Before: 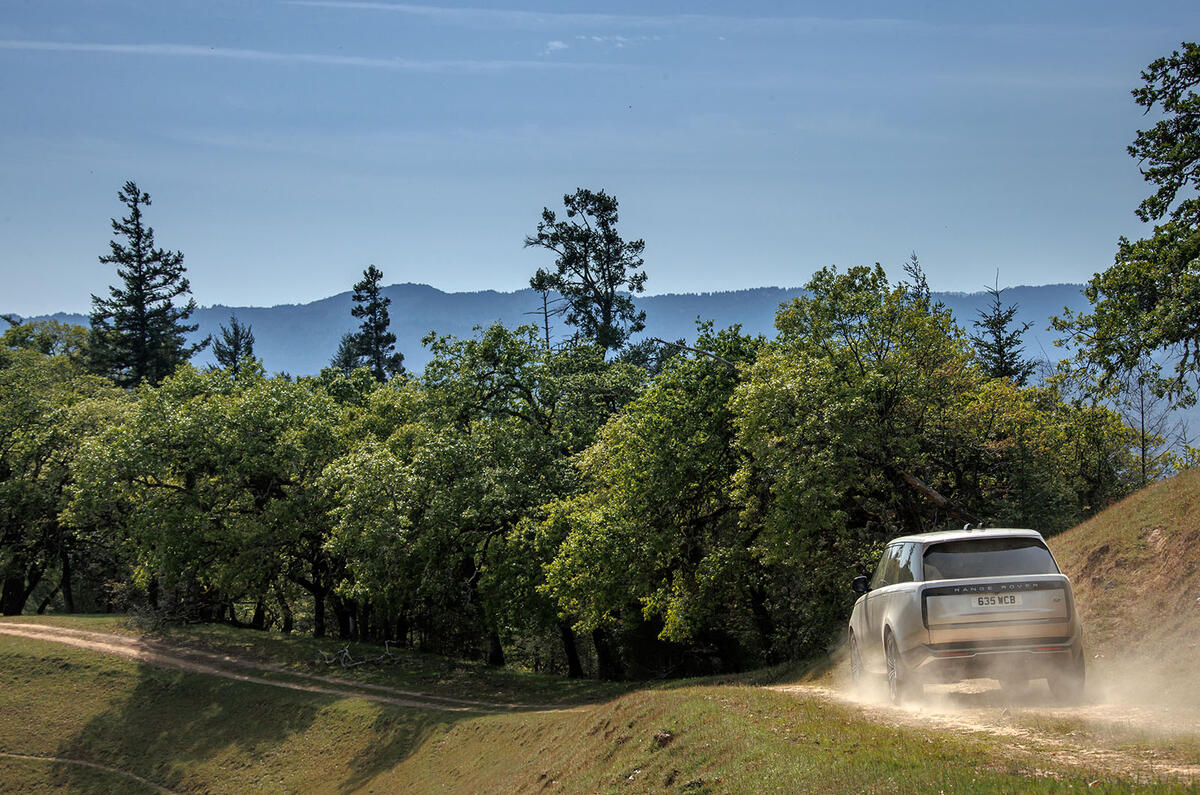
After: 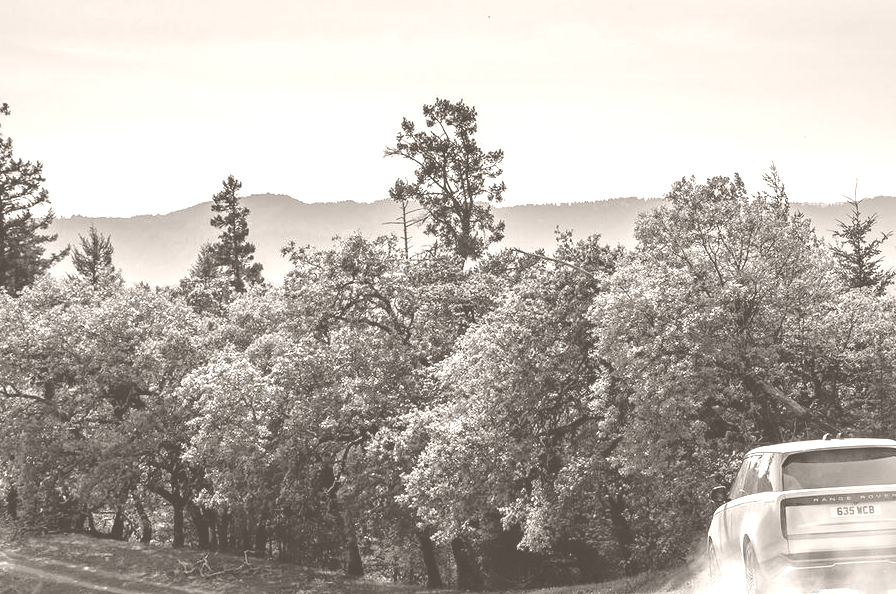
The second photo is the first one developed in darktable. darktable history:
crop and rotate: left 11.831%, top 11.346%, right 13.429%, bottom 13.899%
colorize: hue 34.49°, saturation 35.33%, source mix 100%, lightness 55%, version 1
color calibration: illuminant as shot in camera, x 0.358, y 0.373, temperature 4628.91 K
